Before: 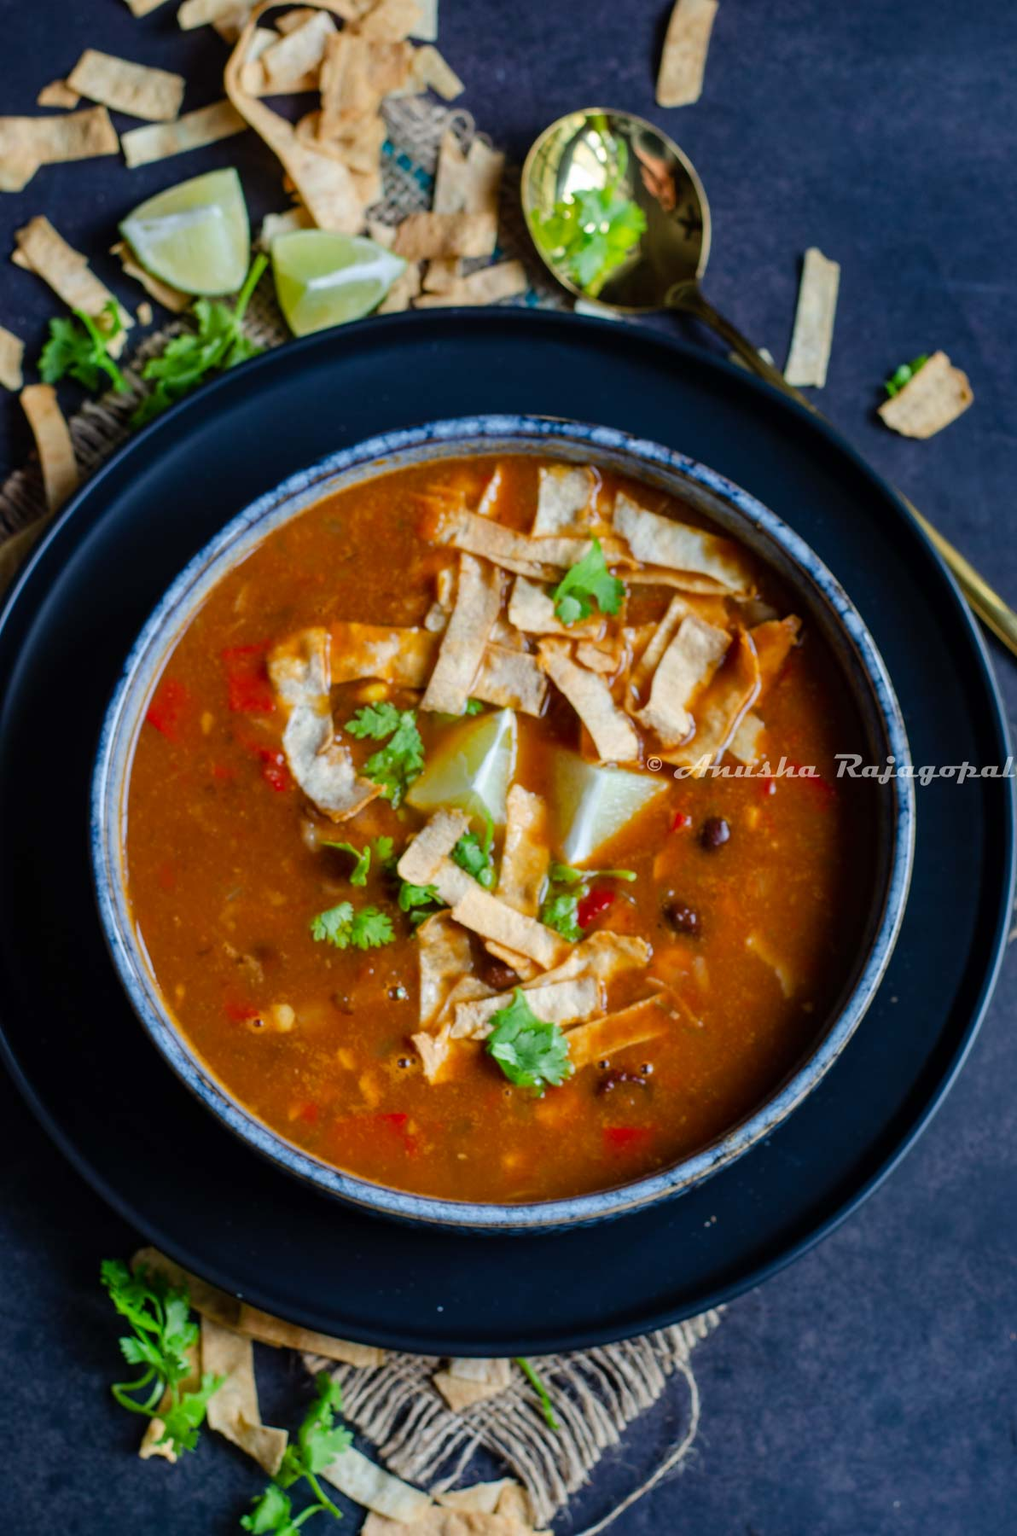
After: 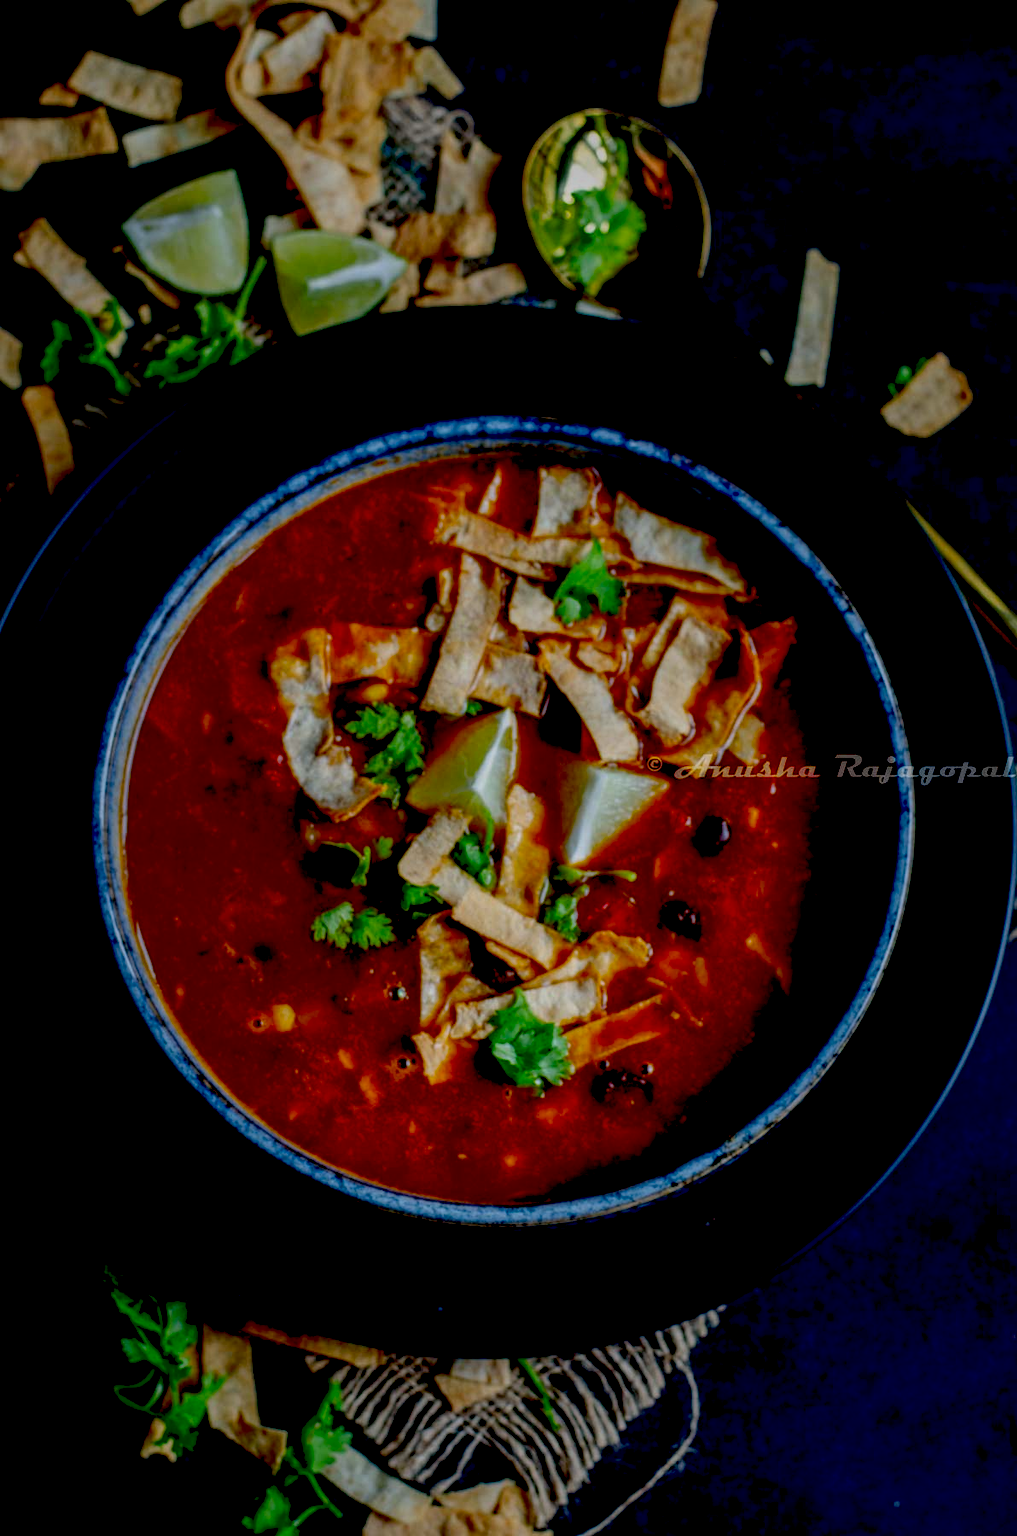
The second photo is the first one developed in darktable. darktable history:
white balance: emerald 1
local contrast: on, module defaults
exposure: black level correction 0.1, exposure -0.092 EV, compensate highlight preservation false
